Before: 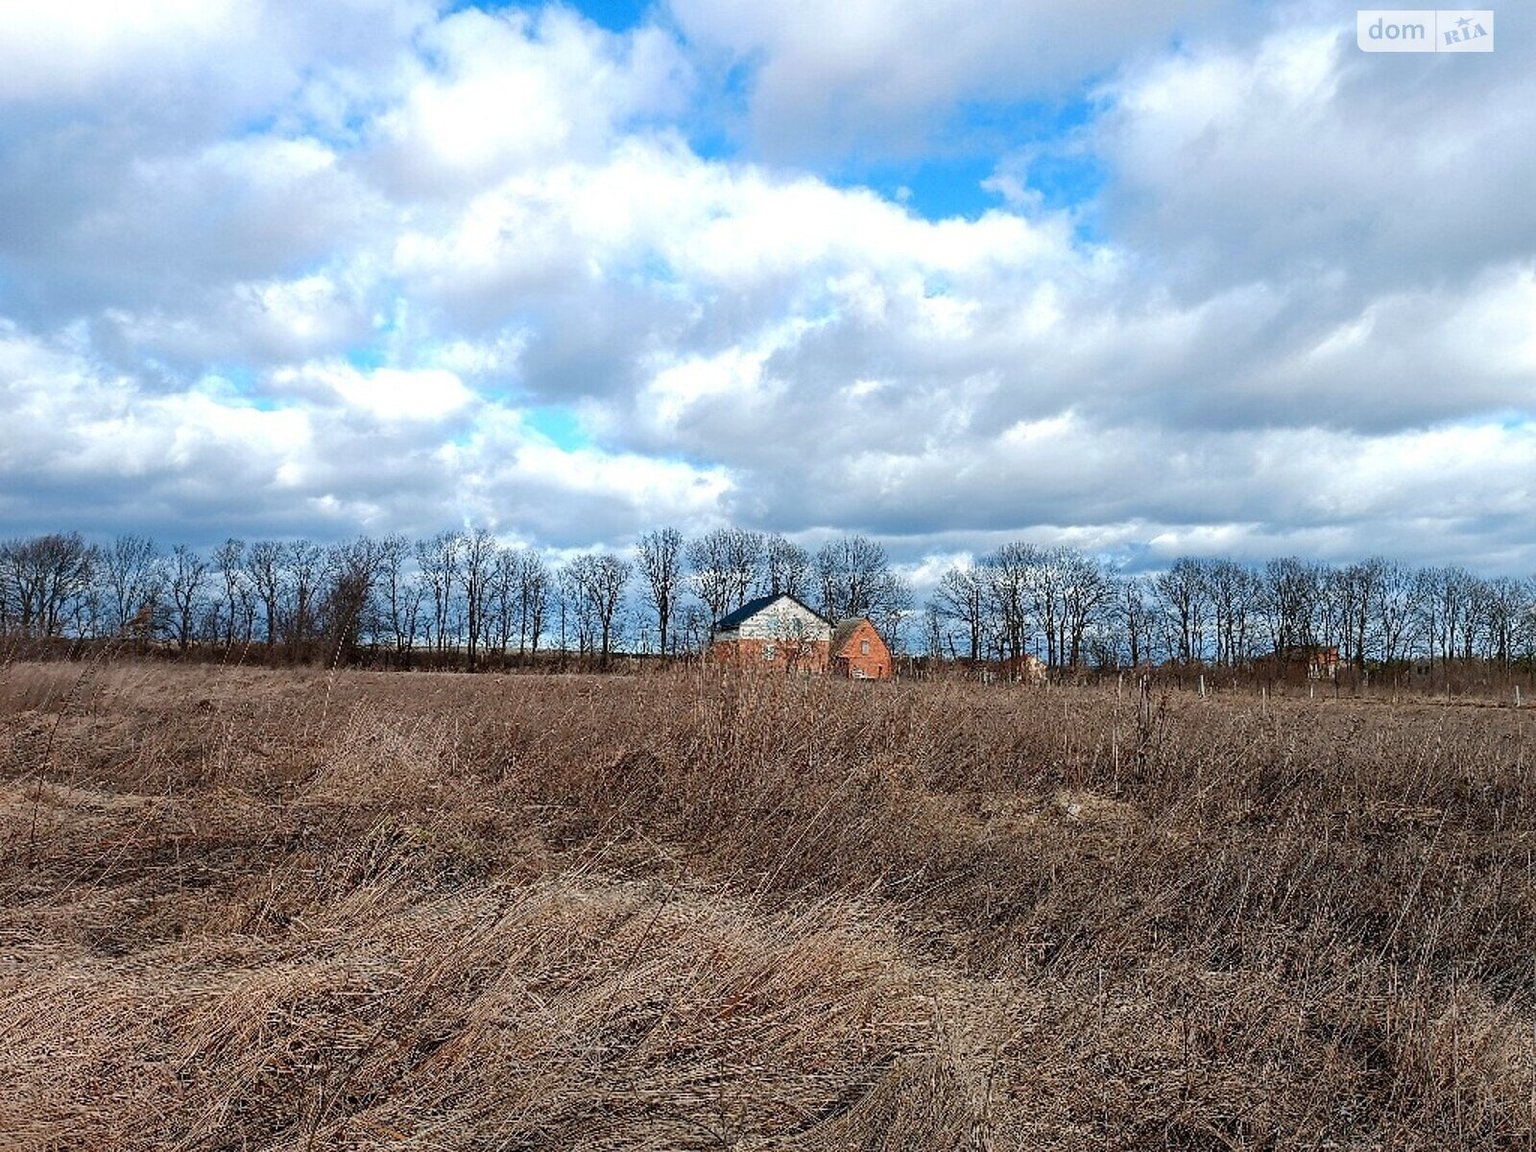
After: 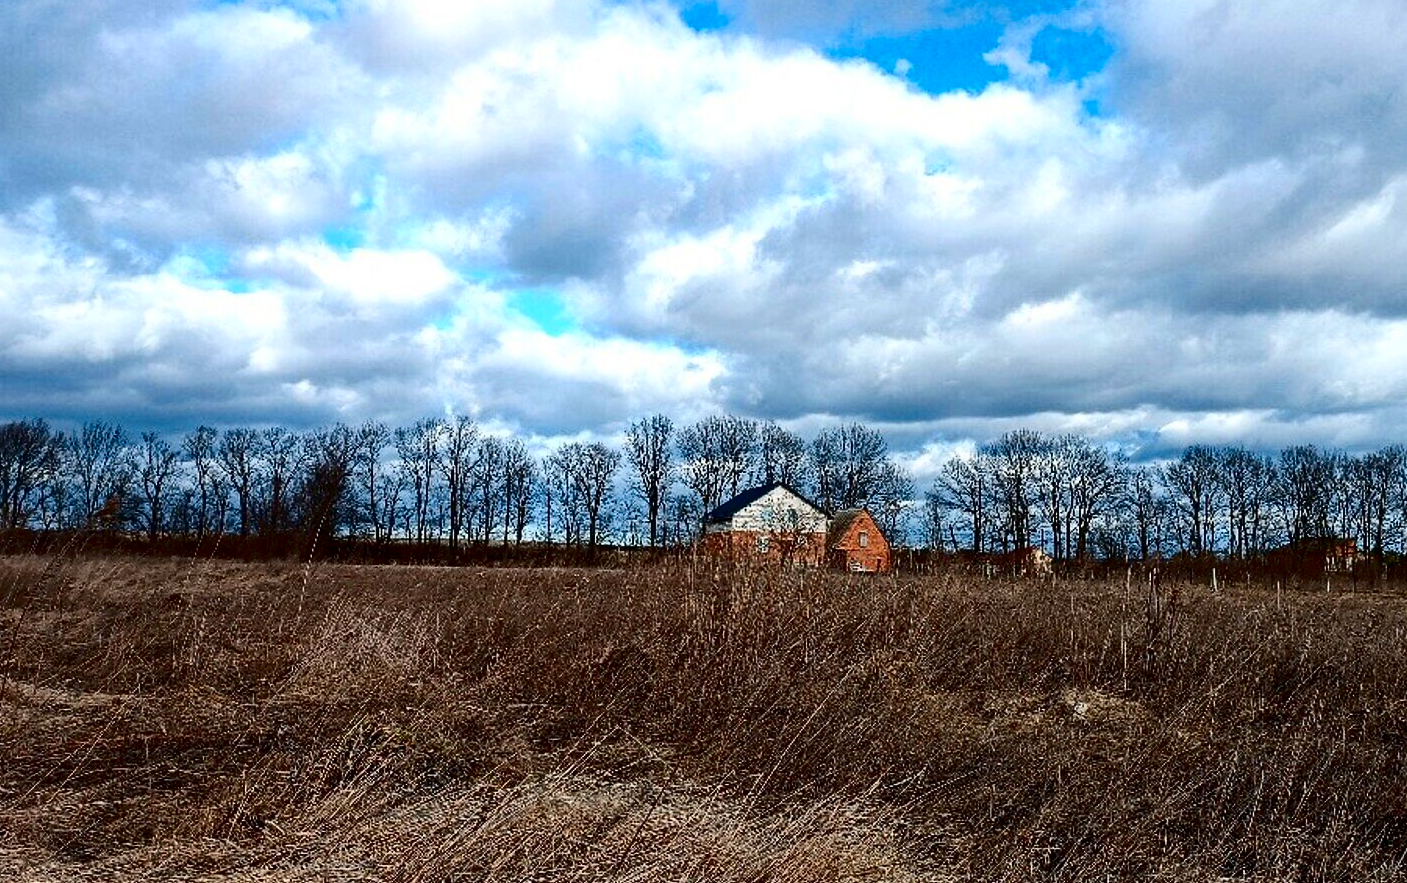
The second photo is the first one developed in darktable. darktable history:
haze removal: compatibility mode true, adaptive false
crop and rotate: left 2.425%, top 11.305%, right 9.6%, bottom 15.08%
contrast brightness saturation: contrast 0.24, brightness -0.24, saturation 0.14
